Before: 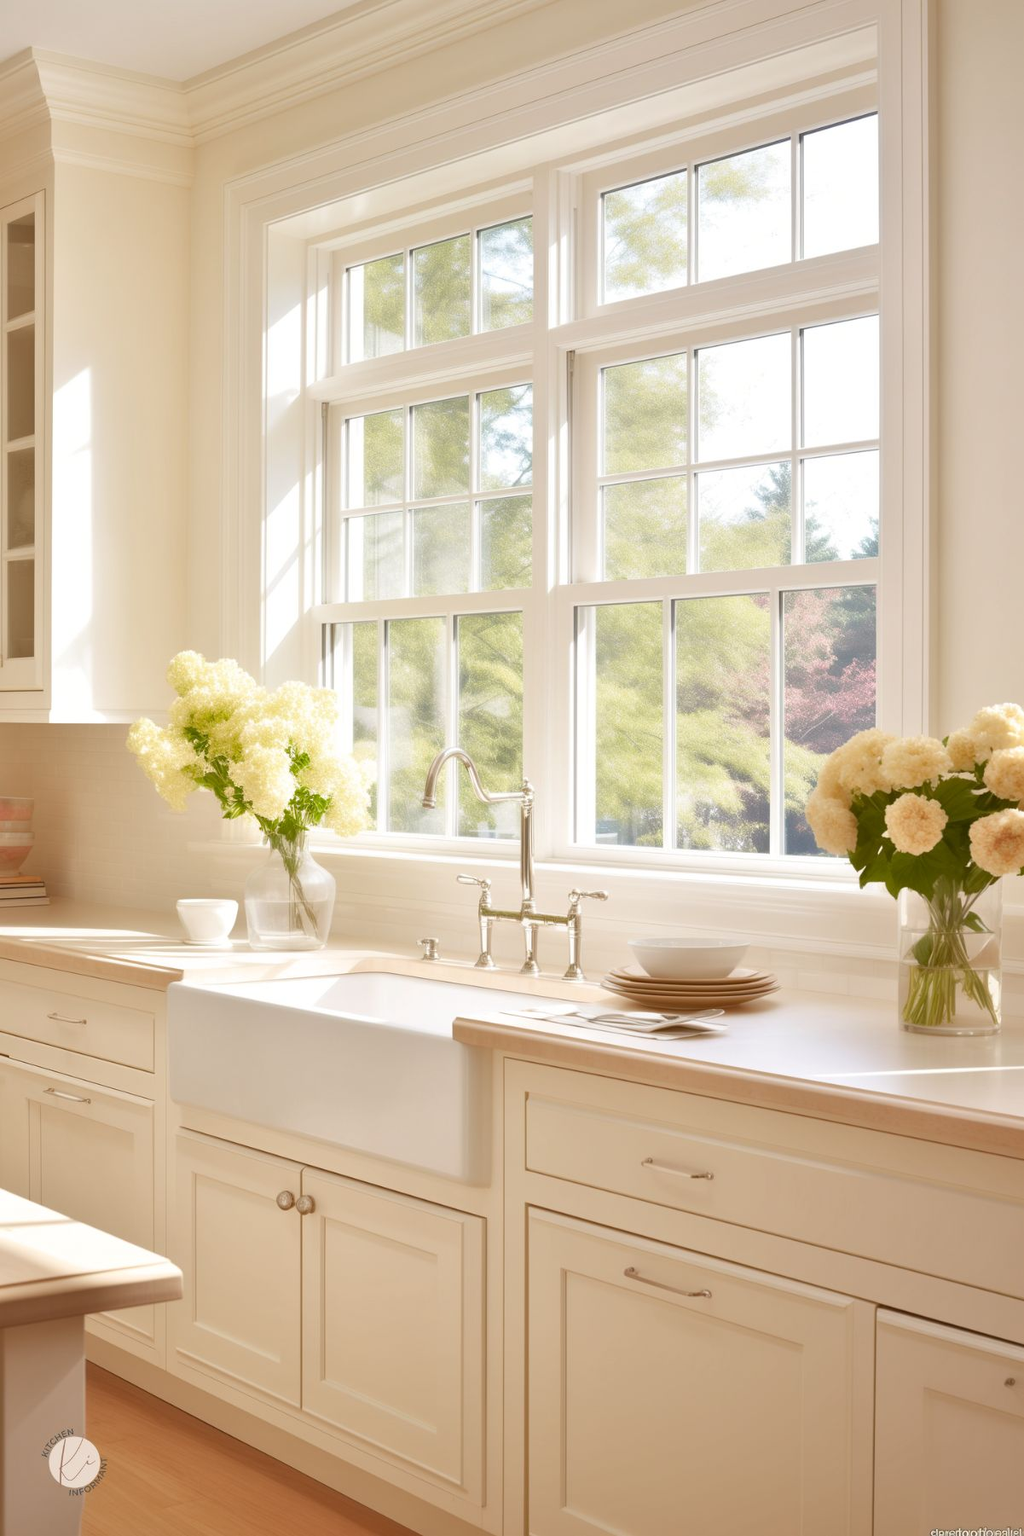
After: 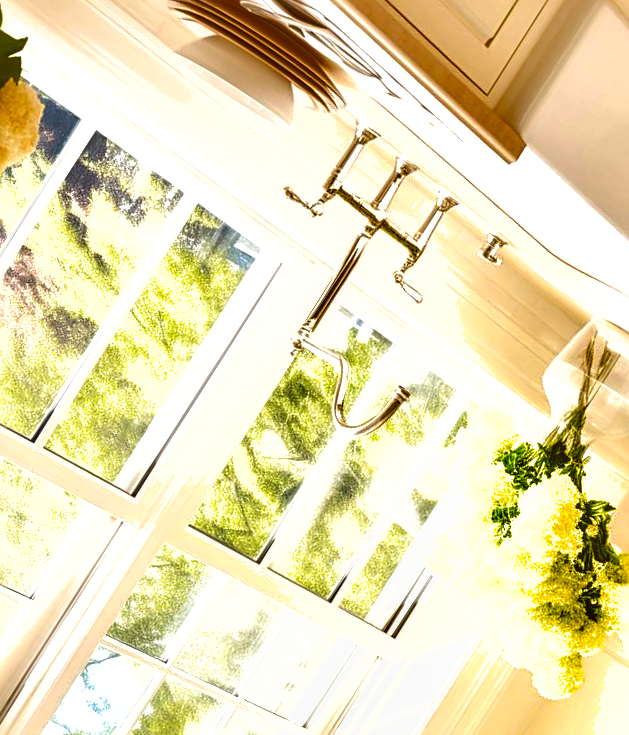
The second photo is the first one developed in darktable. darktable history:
levels: levels [0, 0.476, 0.951]
shadows and highlights: soften with gaussian
sharpen: radius 2.722
crop and rotate: angle 147.59°, left 9.189%, top 15.584%, right 4.397%, bottom 17.118%
local contrast: on, module defaults
exposure: compensate exposure bias true, compensate highlight preservation false
color balance rgb: power › hue 61.52°, perceptual saturation grading › global saturation 29.692%, perceptual brilliance grading › global brilliance 11.39%, global vibrance 18.618%
